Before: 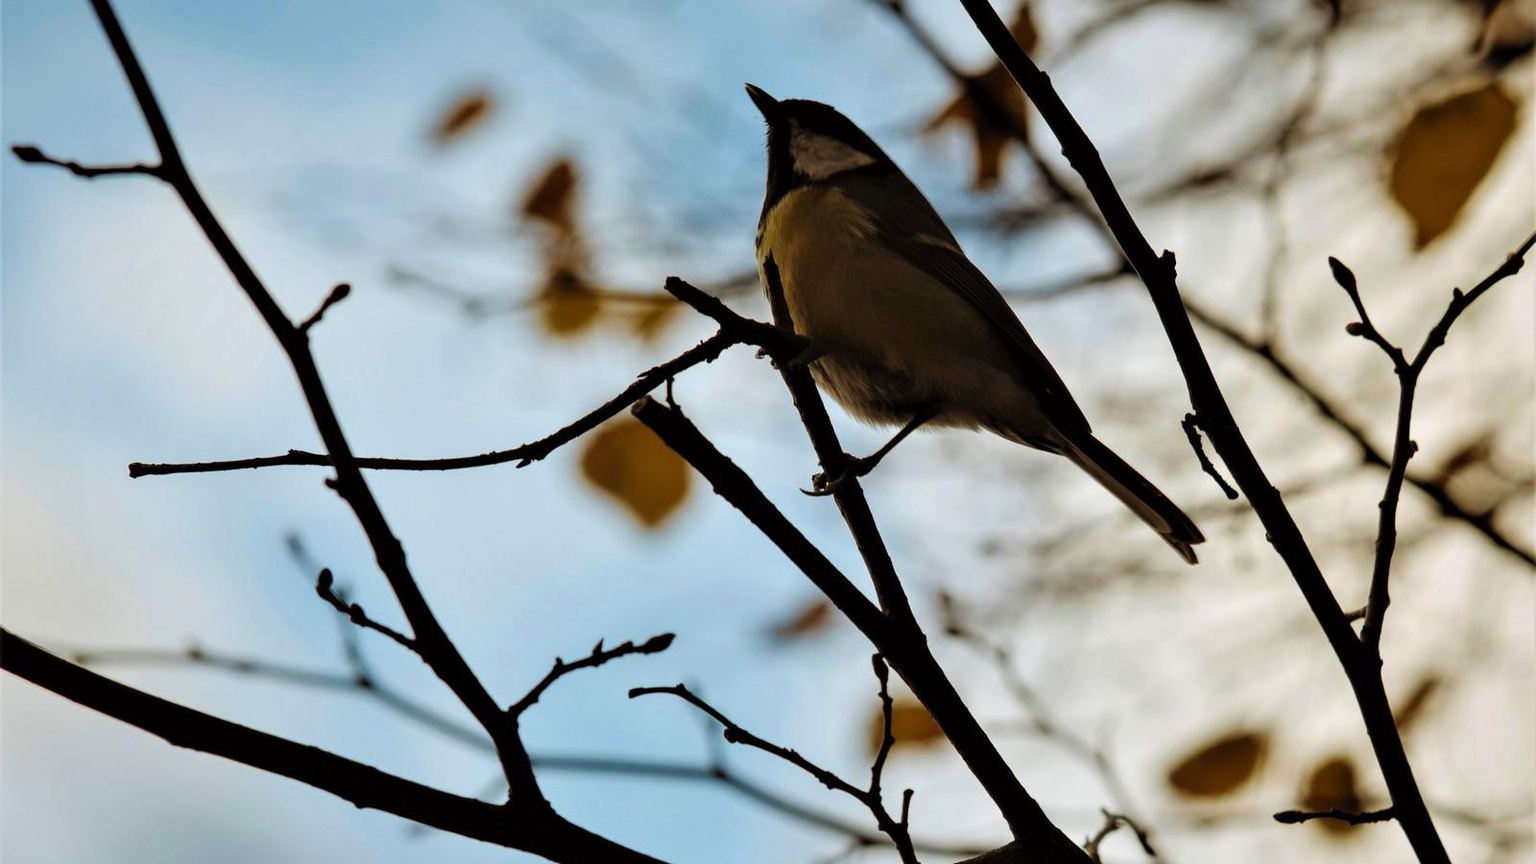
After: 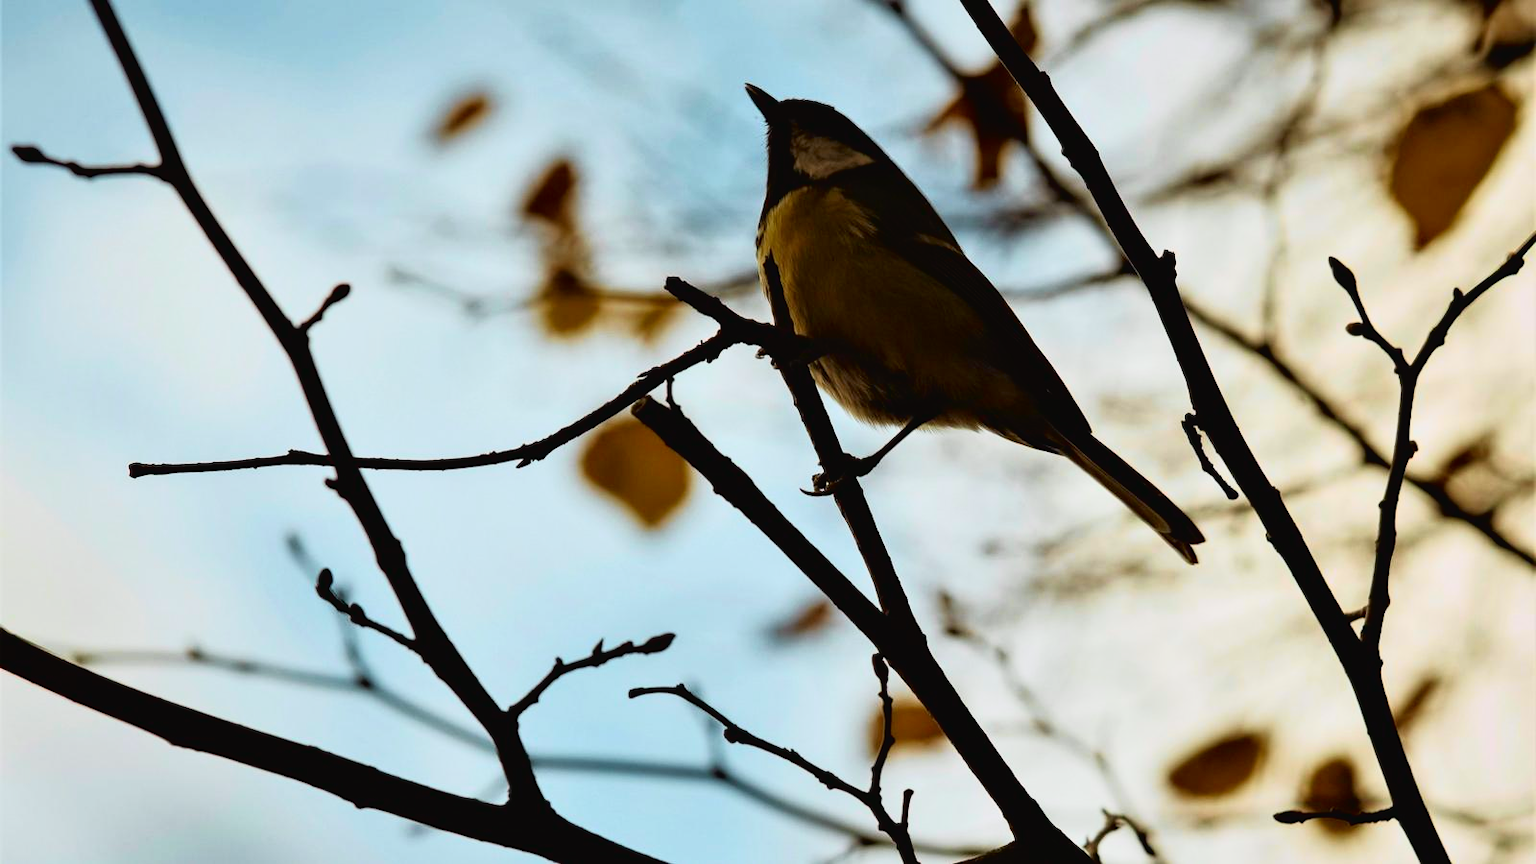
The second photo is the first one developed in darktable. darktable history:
white balance: emerald 1
tone curve: curves: ch0 [(0, 0.024) (0.031, 0.027) (0.113, 0.069) (0.198, 0.18) (0.304, 0.303) (0.441, 0.462) (0.557, 0.6) (0.711, 0.79) (0.812, 0.878) (0.927, 0.935) (1, 0.963)]; ch1 [(0, 0) (0.222, 0.2) (0.343, 0.325) (0.45, 0.441) (0.502, 0.501) (0.527, 0.534) (0.55, 0.561) (0.632, 0.656) (0.735, 0.754) (1, 1)]; ch2 [(0, 0) (0.249, 0.222) (0.352, 0.348) (0.424, 0.439) (0.476, 0.482) (0.499, 0.501) (0.517, 0.516) (0.532, 0.544) (0.558, 0.585) (0.596, 0.629) (0.726, 0.745) (0.82, 0.796) (0.998, 0.928)], color space Lab, independent channels, preserve colors none
